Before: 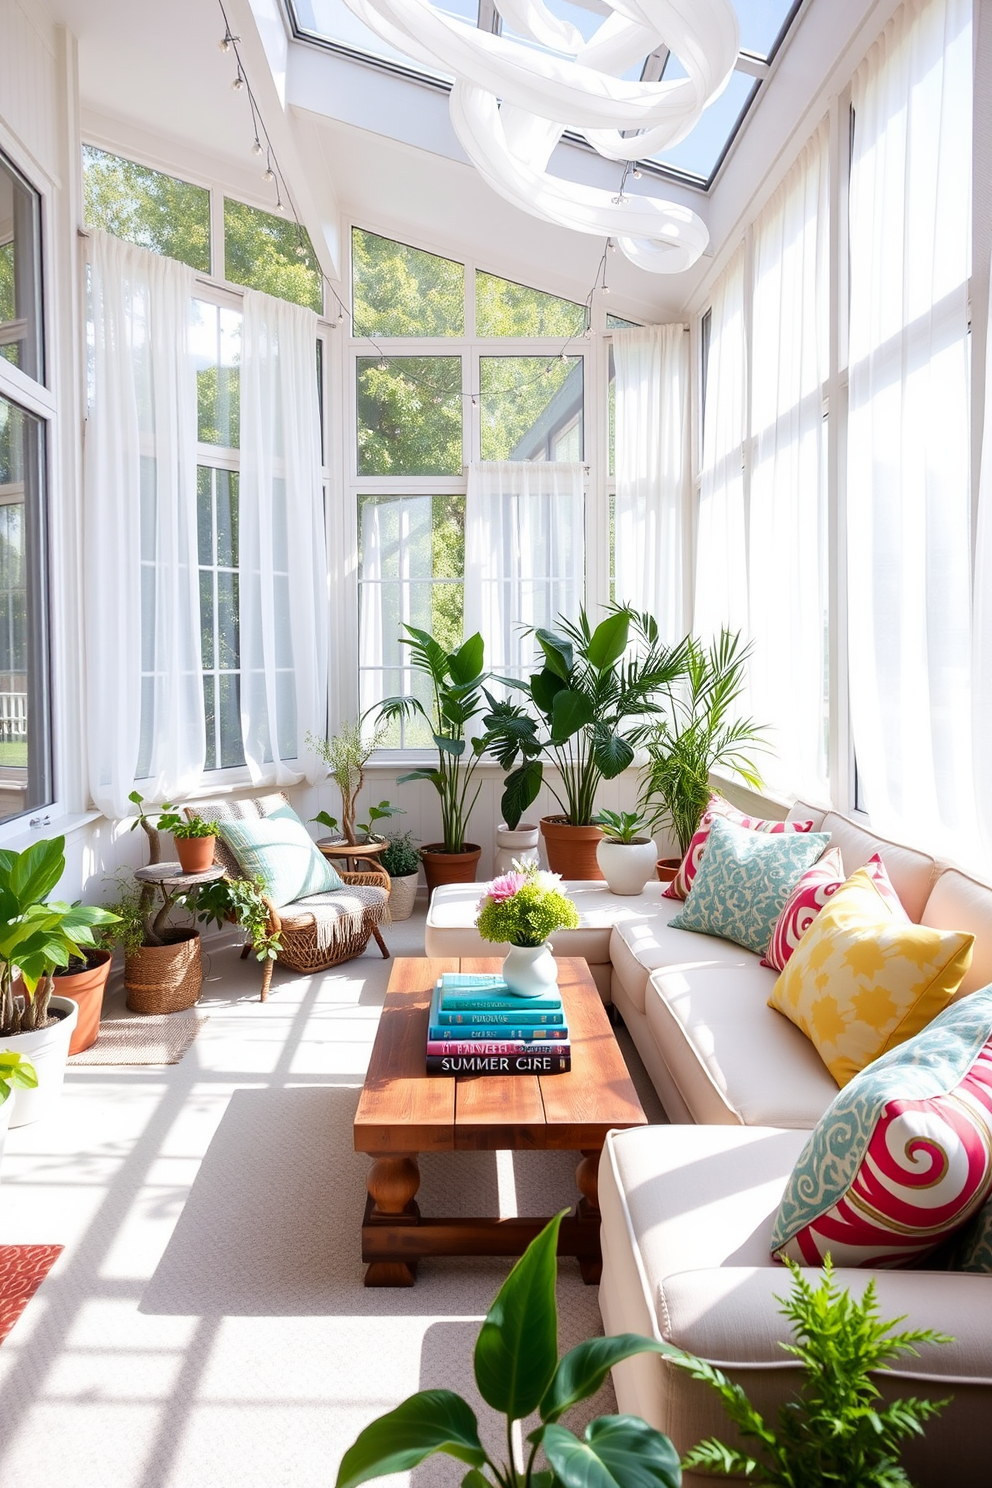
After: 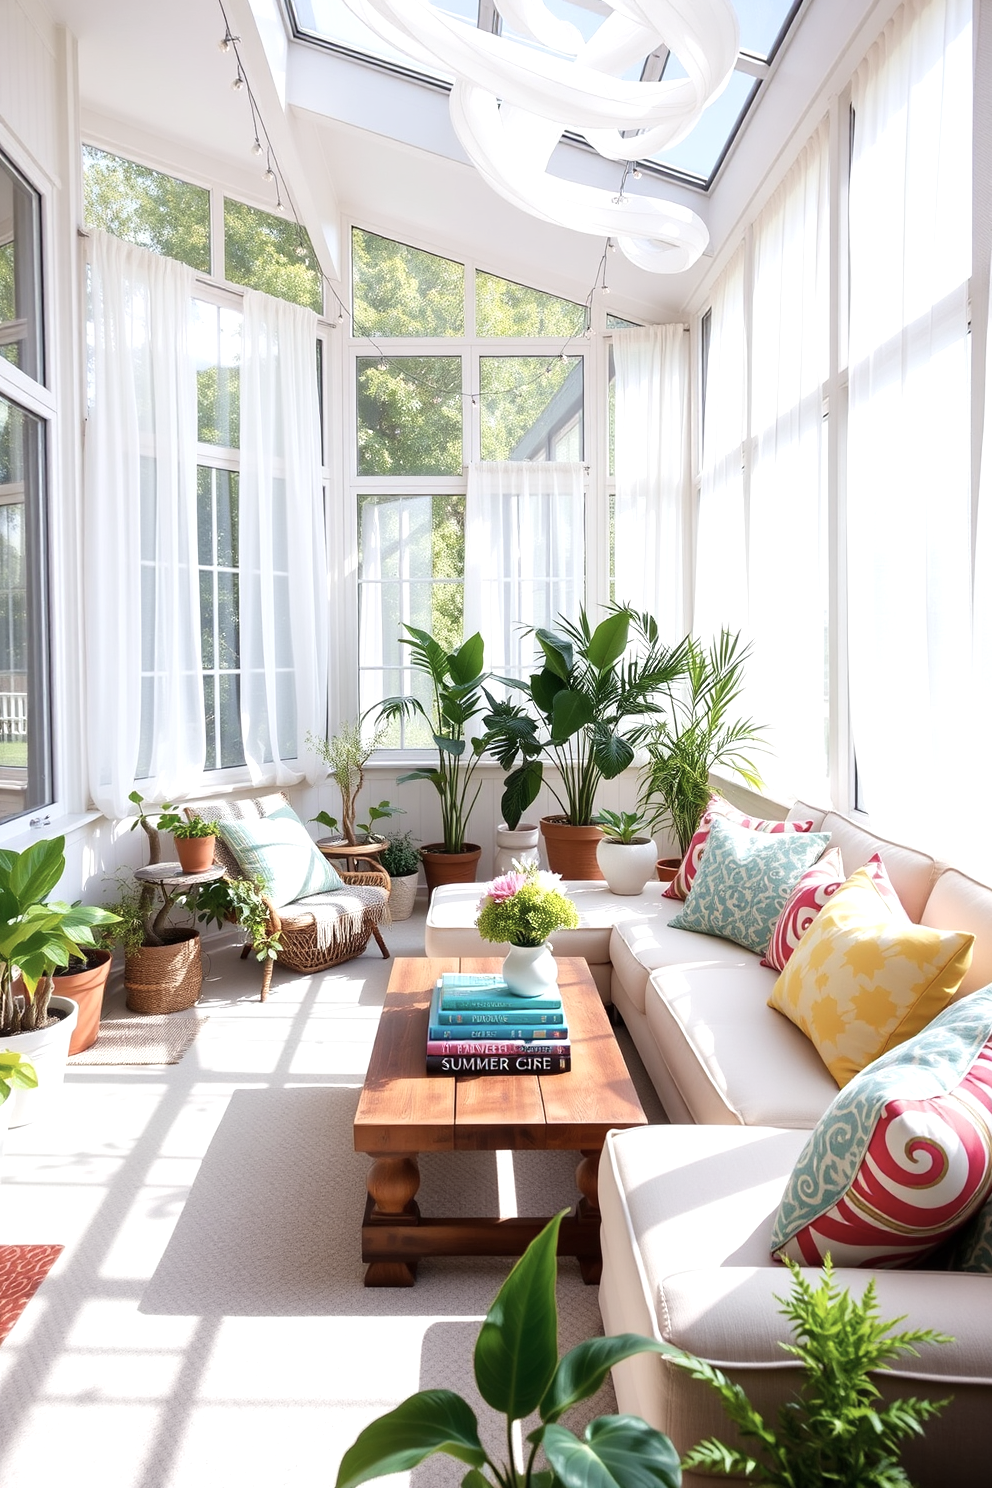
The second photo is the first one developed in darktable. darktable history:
color correction: saturation 0.8
exposure: exposure 0.197 EV, compensate highlight preservation false
